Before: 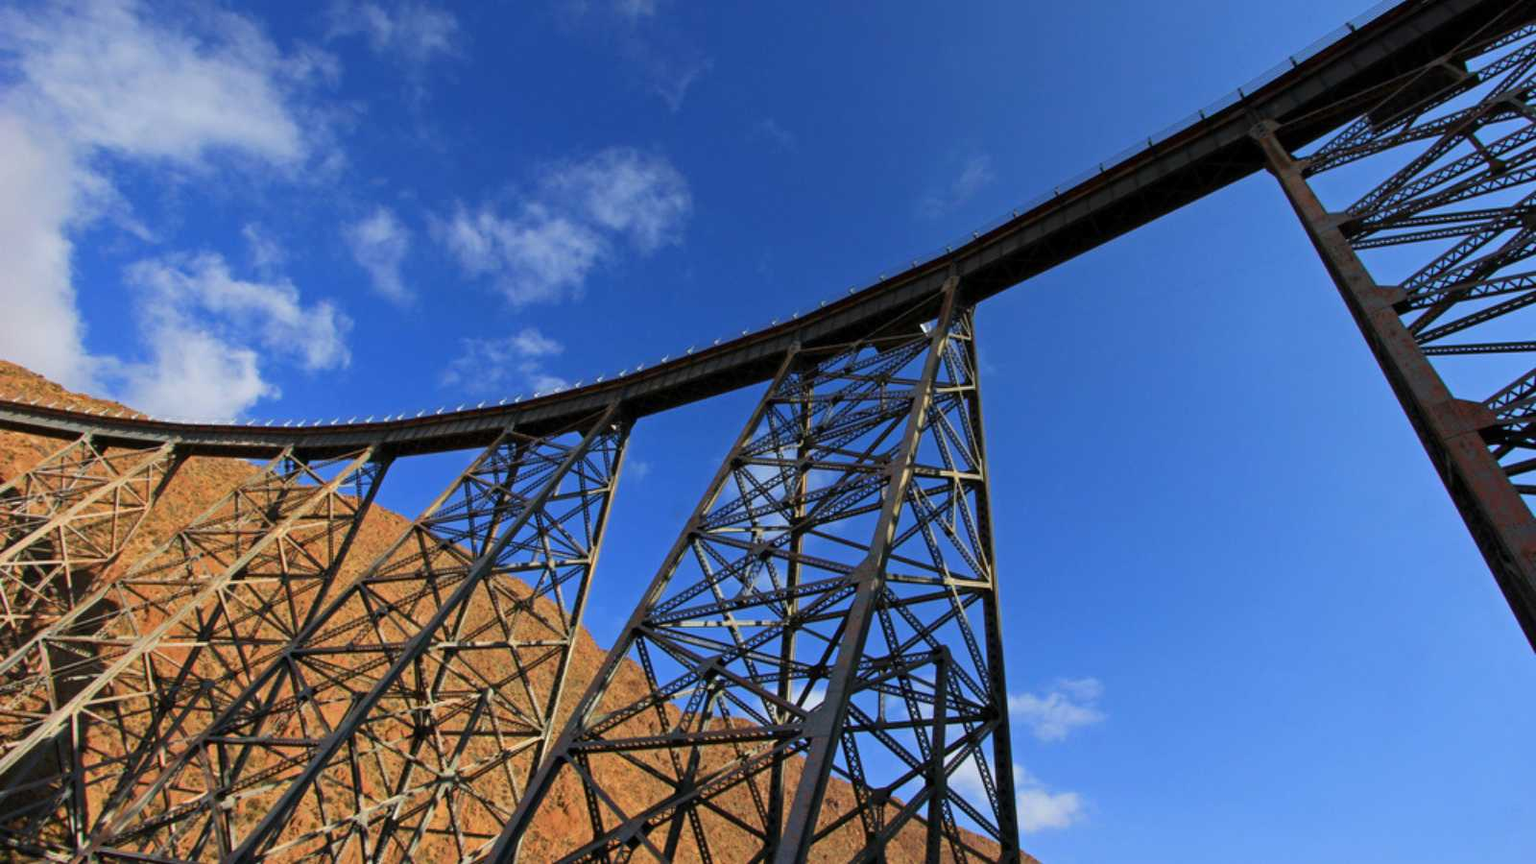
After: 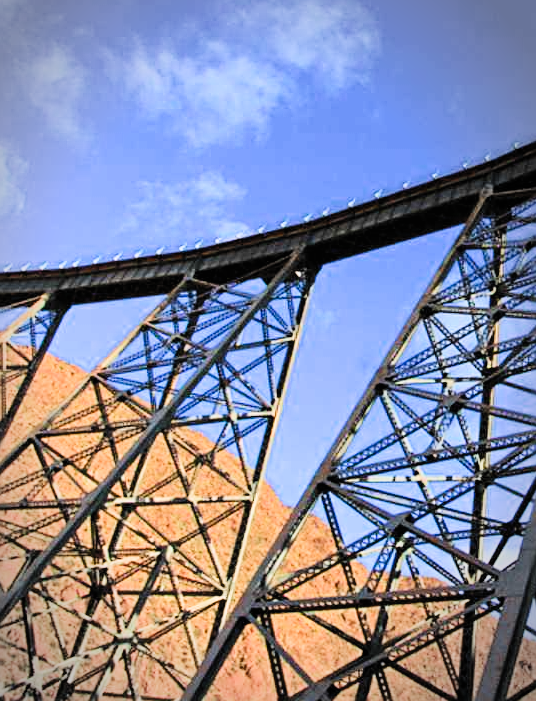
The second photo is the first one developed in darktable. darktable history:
sharpen: on, module defaults
contrast brightness saturation: contrast 0.205, brightness 0.162, saturation 0.227
exposure: black level correction 0, exposure 1 EV, compensate highlight preservation false
filmic rgb: black relative exposure -7.32 EV, white relative exposure 5.09 EV, threshold 2.95 EV, hardness 3.2, color science v4 (2020), enable highlight reconstruction true
crop and rotate: left 21.38%, top 19.033%, right 45.116%, bottom 2.988%
vignetting: automatic ratio true
